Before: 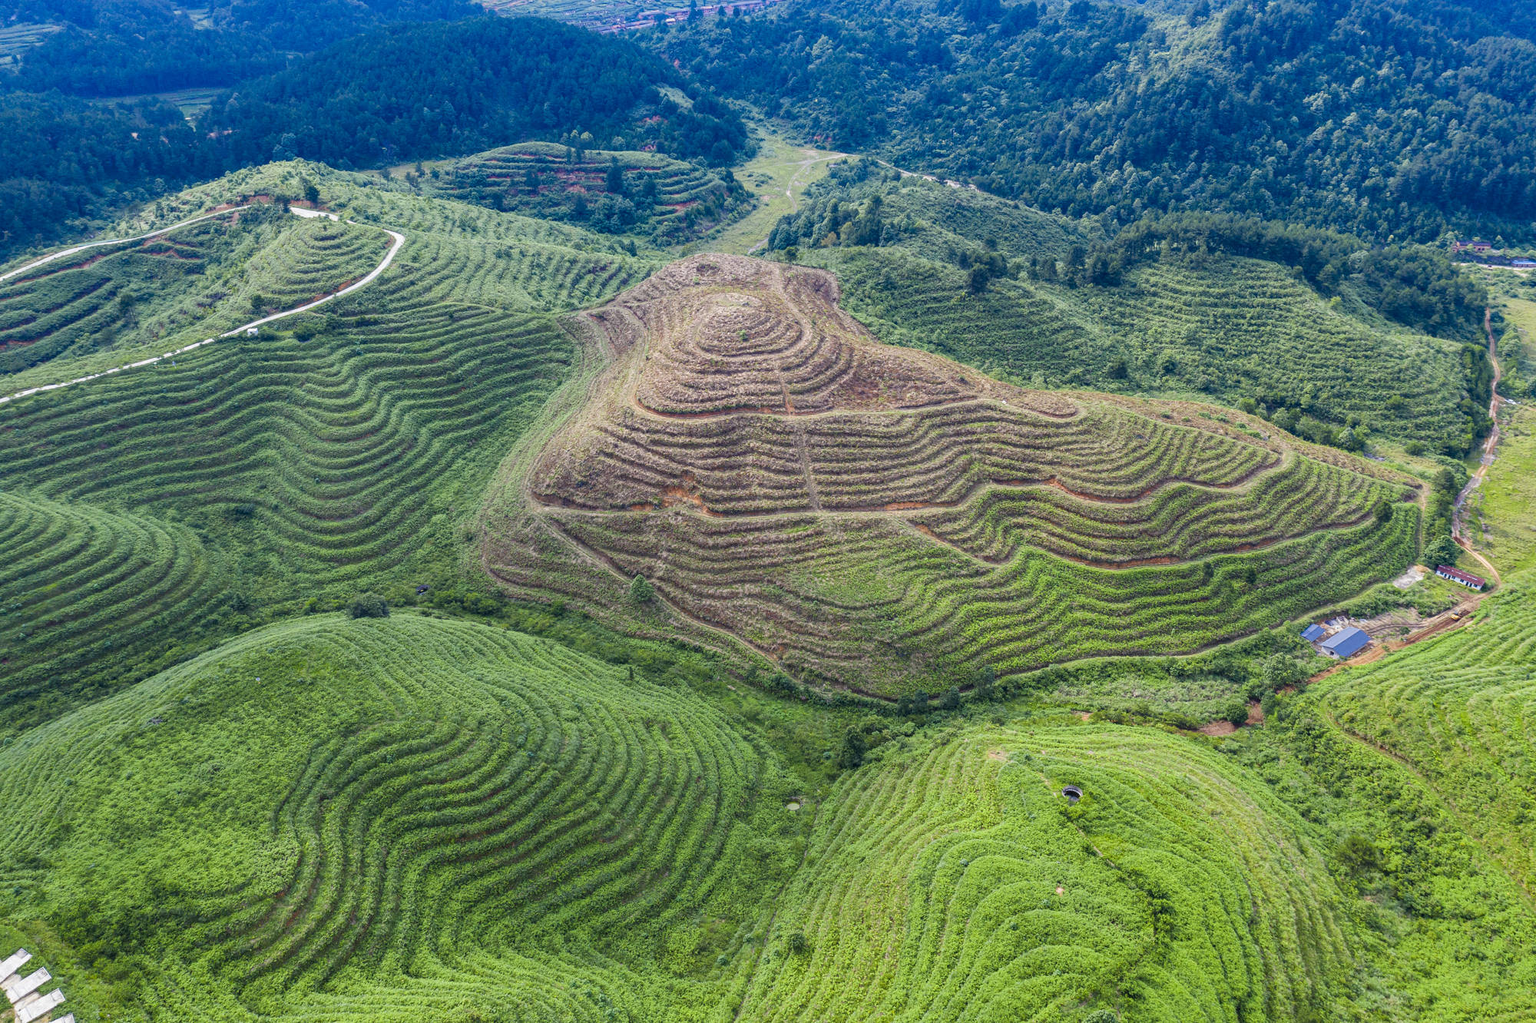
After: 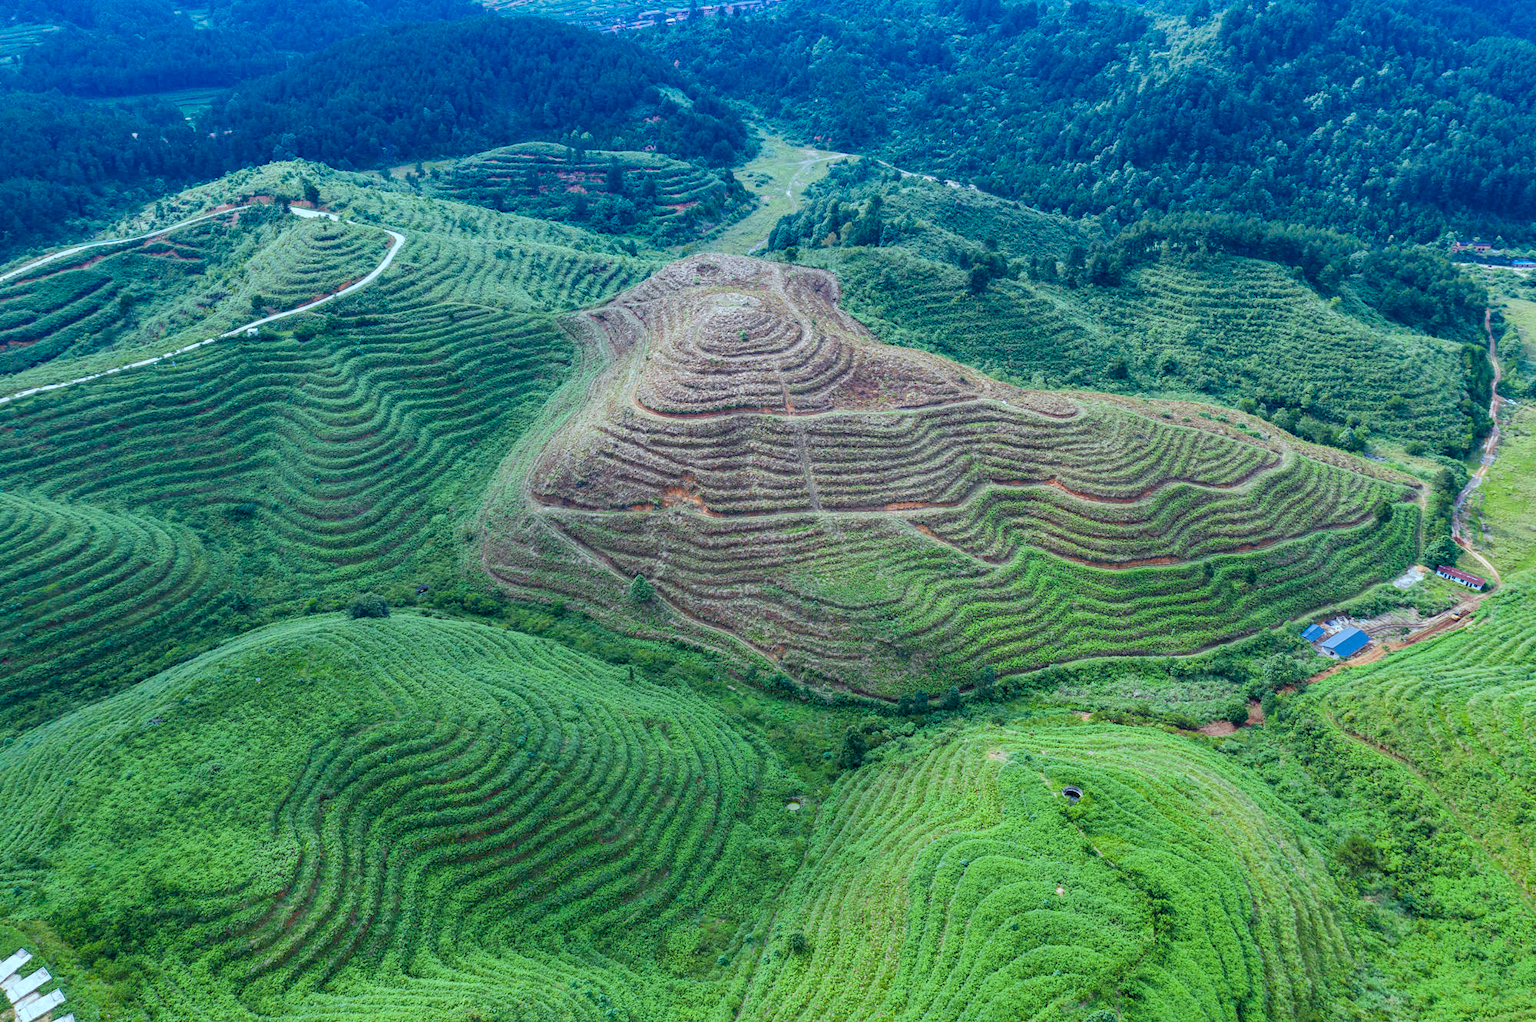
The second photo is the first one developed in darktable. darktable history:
color correction: highlights a* -12.02, highlights b* -15.66
